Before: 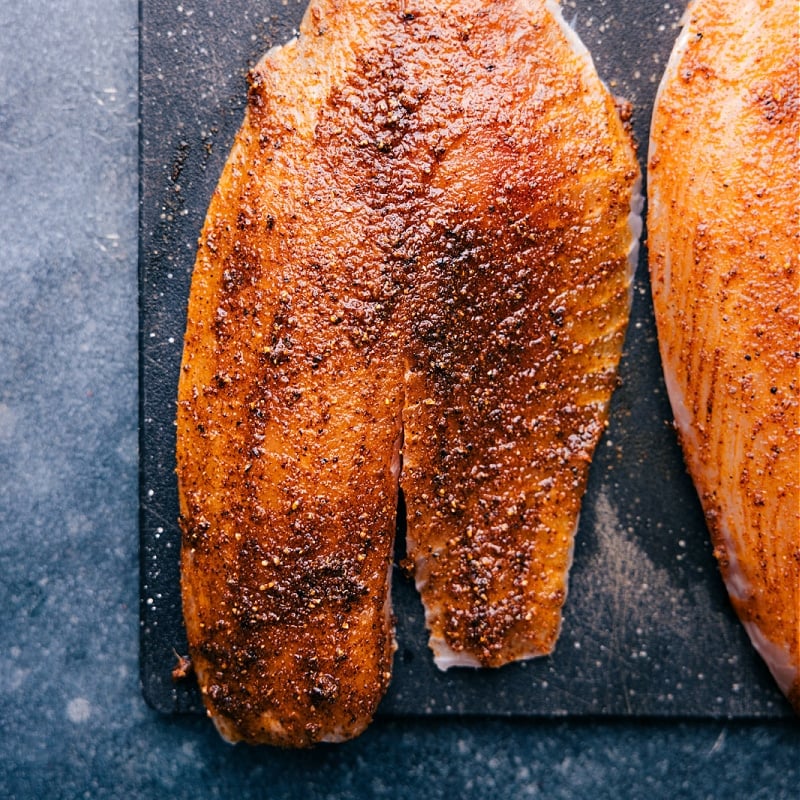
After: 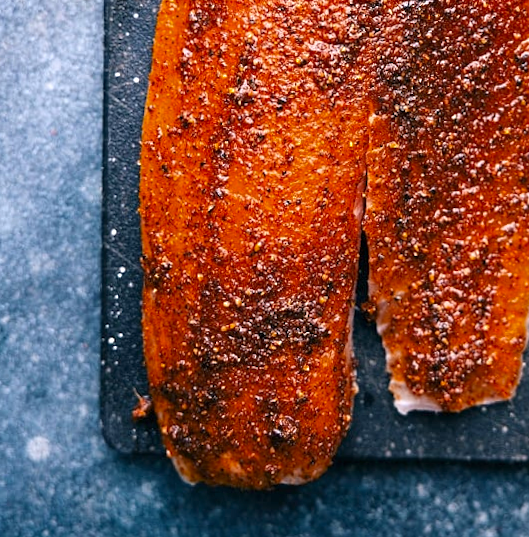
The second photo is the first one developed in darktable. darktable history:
color zones: curves: ch0 [(0.11, 0.396) (0.195, 0.36) (0.25, 0.5) (0.303, 0.412) (0.357, 0.544) (0.75, 0.5) (0.967, 0.328)]; ch1 [(0, 0.468) (0.112, 0.512) (0.202, 0.6) (0.25, 0.5) (0.307, 0.352) (0.357, 0.544) (0.75, 0.5) (0.963, 0.524)]
exposure: exposure 0.817 EV, compensate exposure bias true, compensate highlight preservation false
crop and rotate: angle -0.806°, left 3.896%, top 31.915%, right 28.973%
